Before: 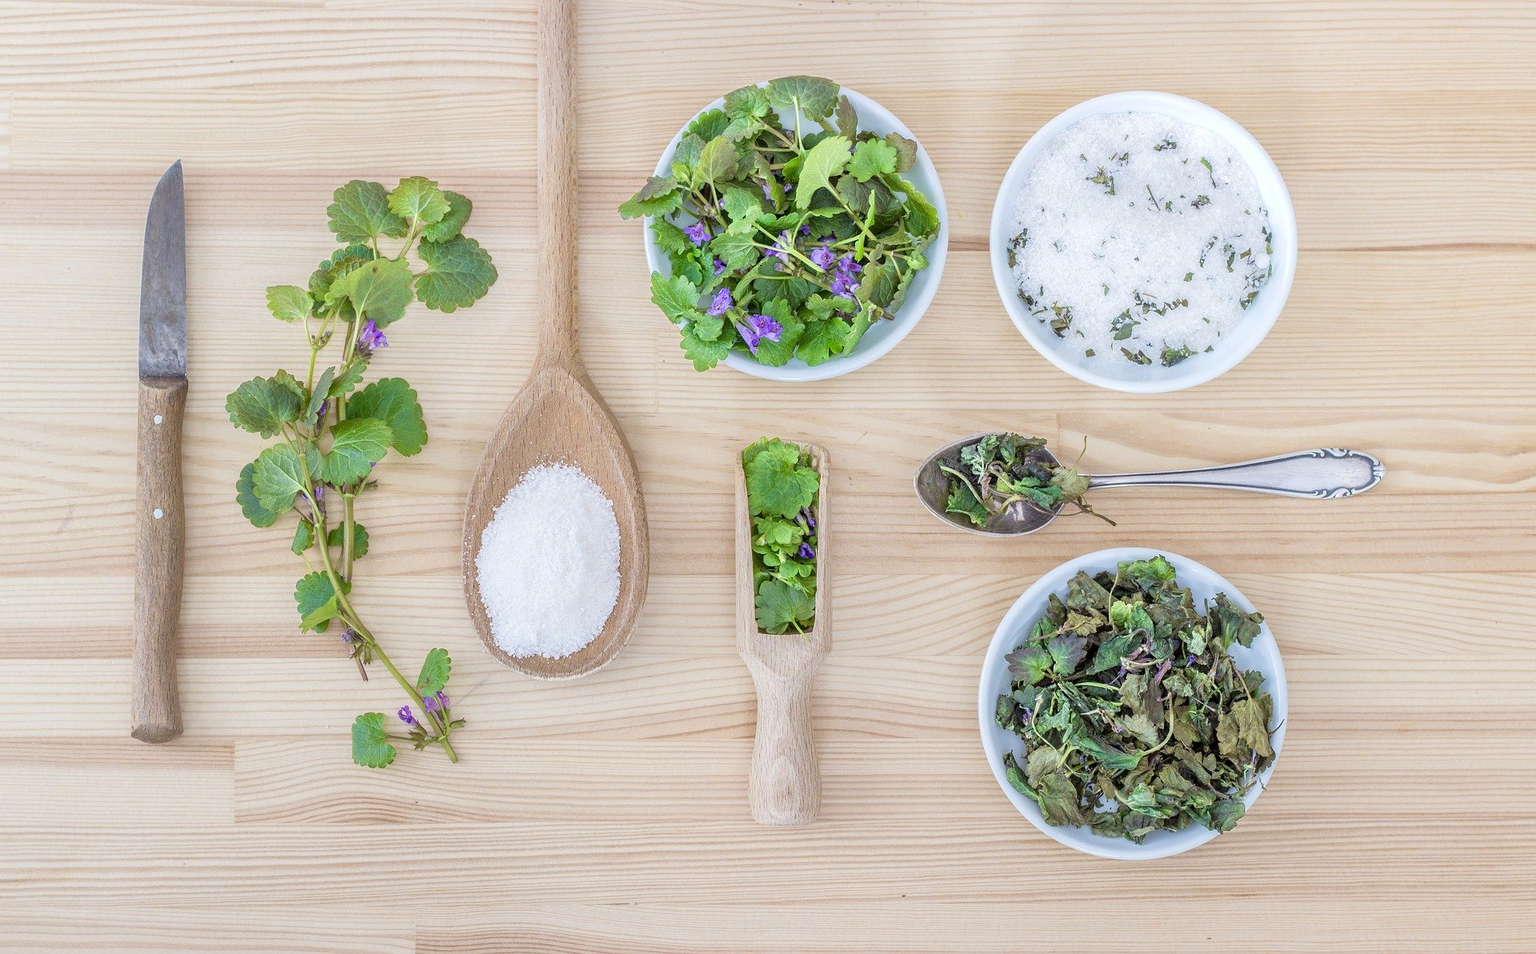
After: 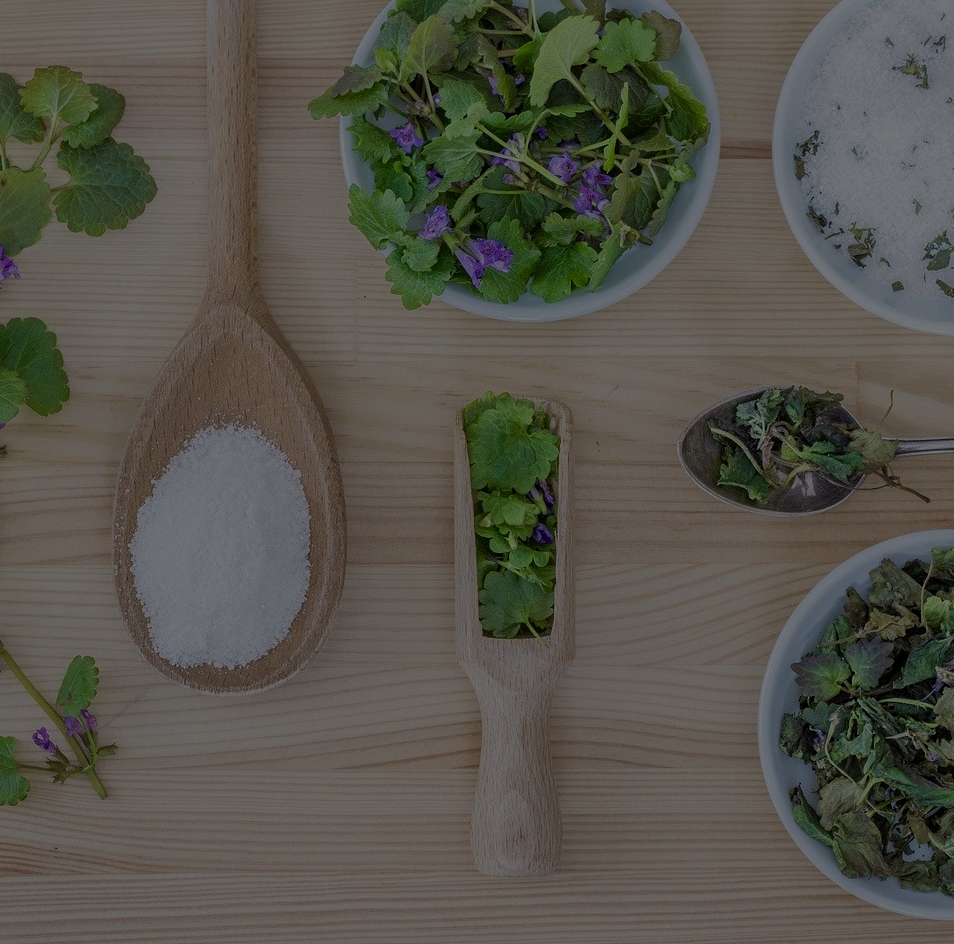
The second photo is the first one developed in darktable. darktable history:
exposure: exposure -2.413 EV, compensate highlight preservation false
crop and rotate: angle 0.013°, left 24.219%, top 13.062%, right 26.045%, bottom 7.717%
